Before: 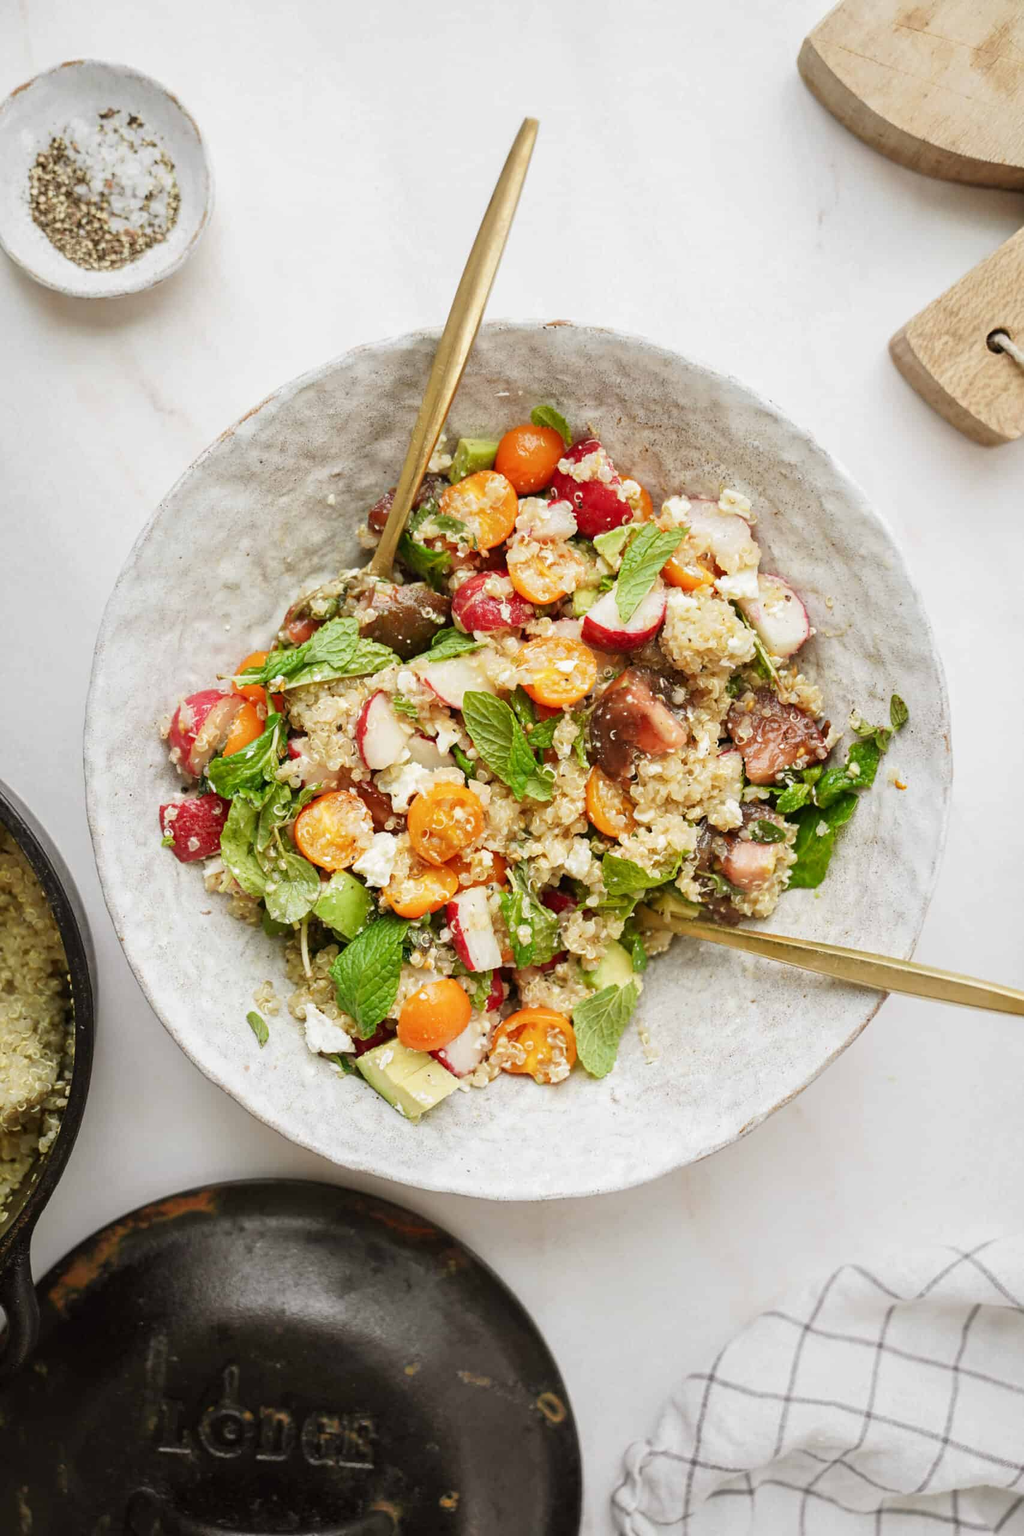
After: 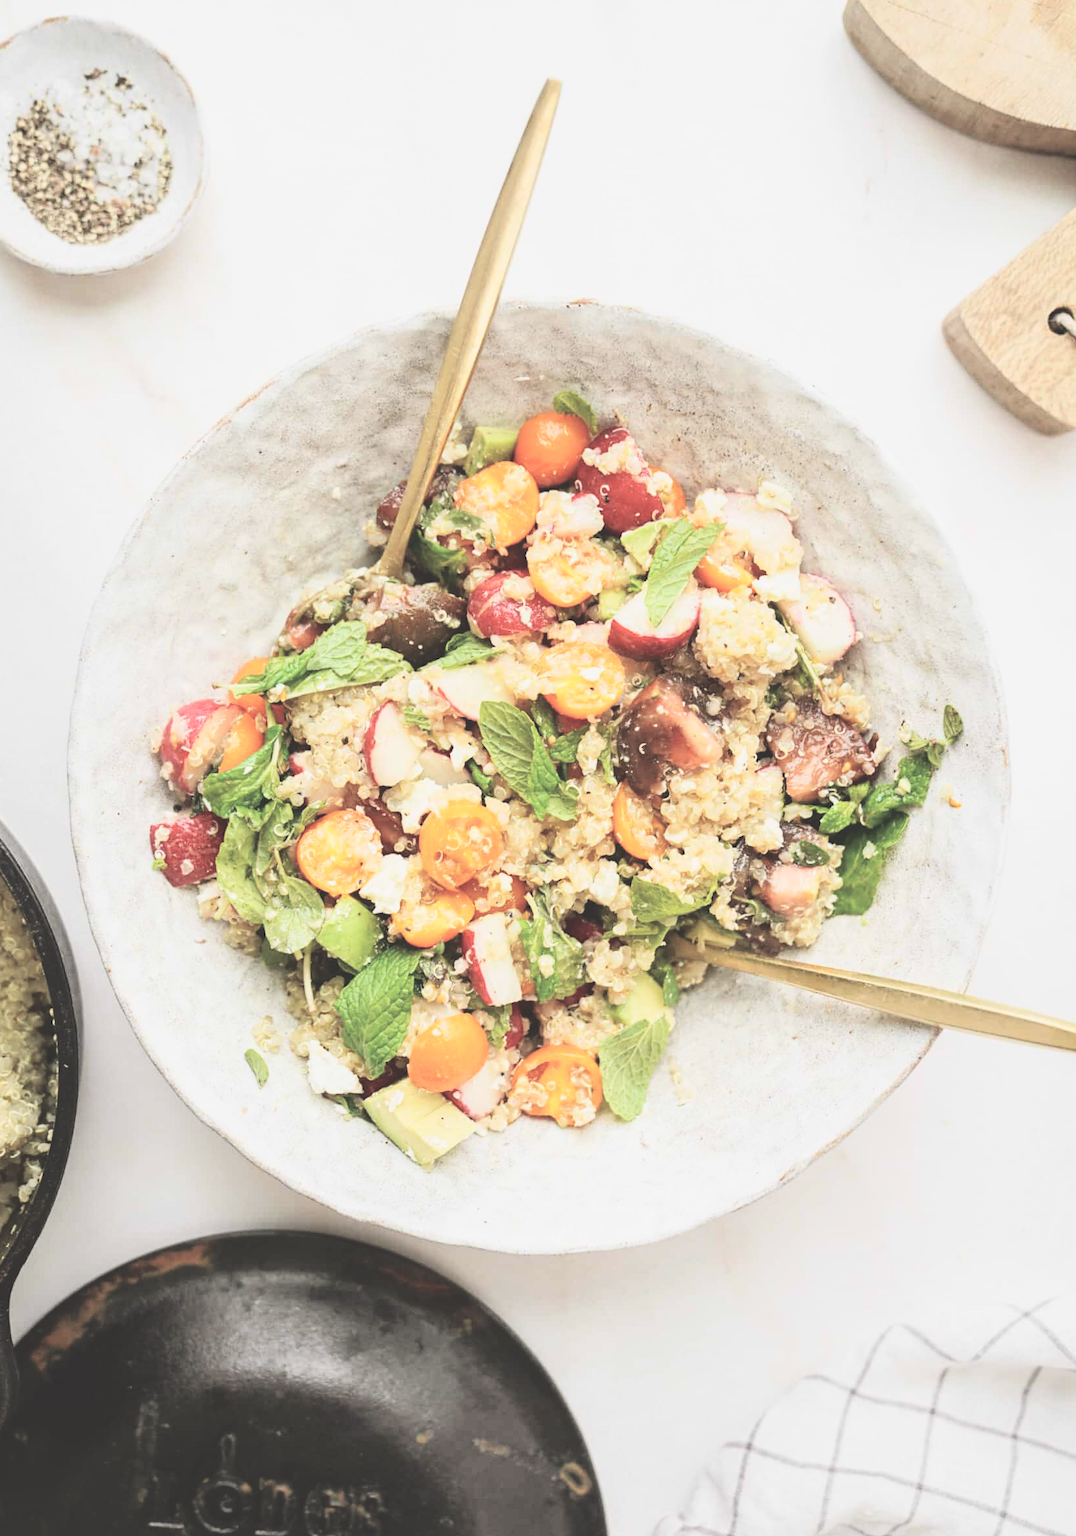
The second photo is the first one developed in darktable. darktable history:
tone curve: curves: ch0 [(0, 0) (0.003, 0.003) (0.011, 0.013) (0.025, 0.028) (0.044, 0.05) (0.069, 0.079) (0.1, 0.113) (0.136, 0.154) (0.177, 0.201) (0.224, 0.268) (0.277, 0.38) (0.335, 0.486) (0.399, 0.588) (0.468, 0.688) (0.543, 0.787) (0.623, 0.854) (0.709, 0.916) (0.801, 0.957) (0.898, 0.978) (1, 1)], color space Lab, independent channels, preserve colors none
exposure: black level correction -0.035, exposure -0.497 EV, compensate highlight preservation false
crop: left 2.167%, top 2.998%, right 0.982%, bottom 4.858%
